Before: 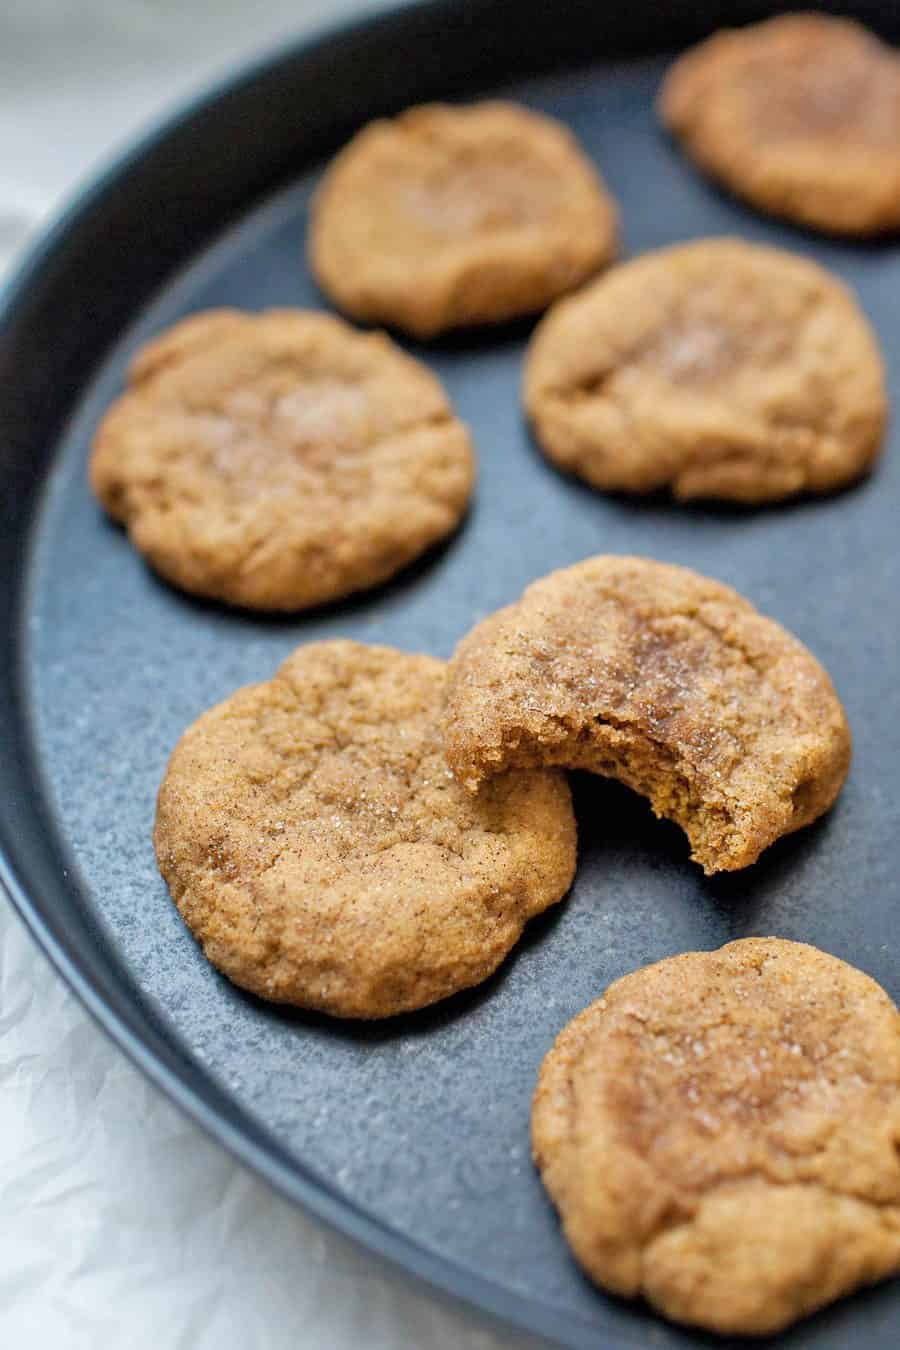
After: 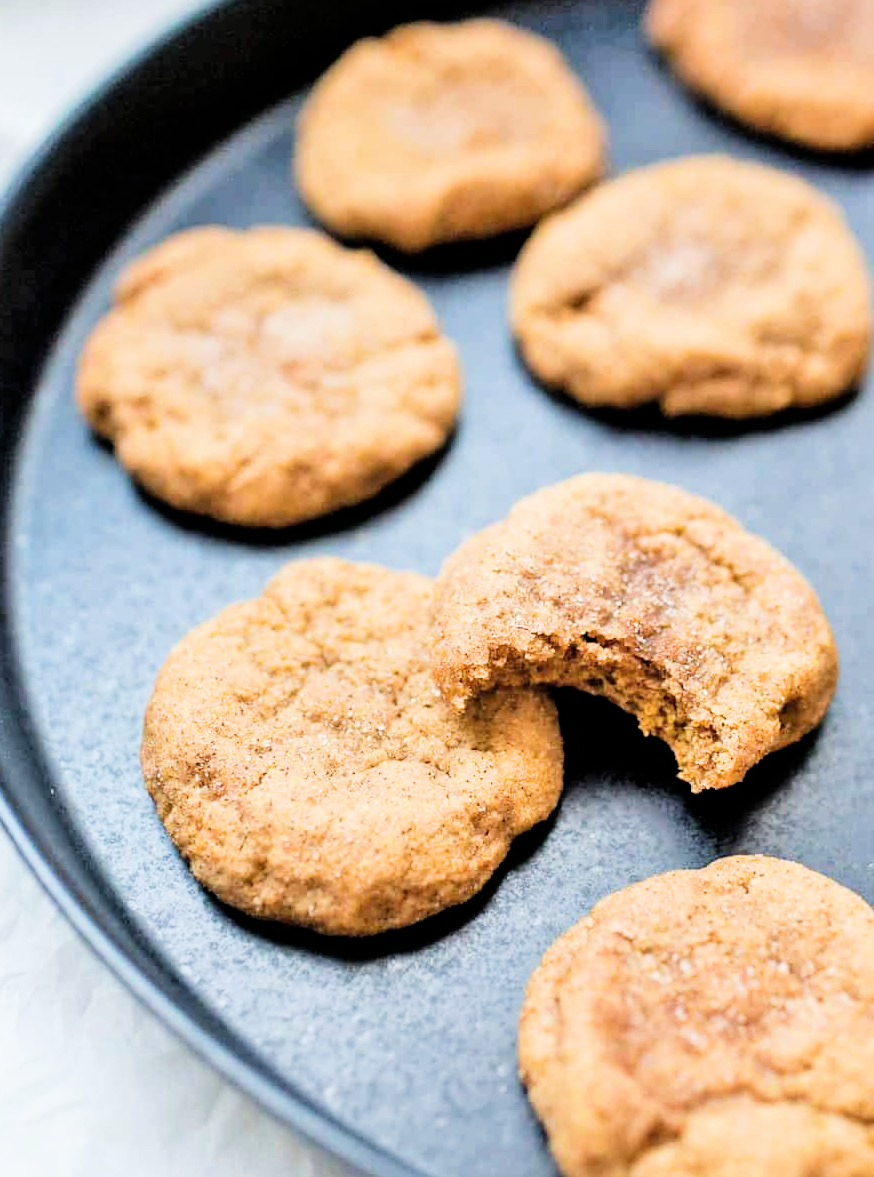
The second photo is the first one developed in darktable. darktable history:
crop: left 1.507%, top 6.147%, right 1.379%, bottom 6.637%
filmic rgb: black relative exposure -5 EV, hardness 2.88, contrast 1.4, highlights saturation mix -20%
exposure: black level correction 0, exposure 1 EV, compensate exposure bias true, compensate highlight preservation false
